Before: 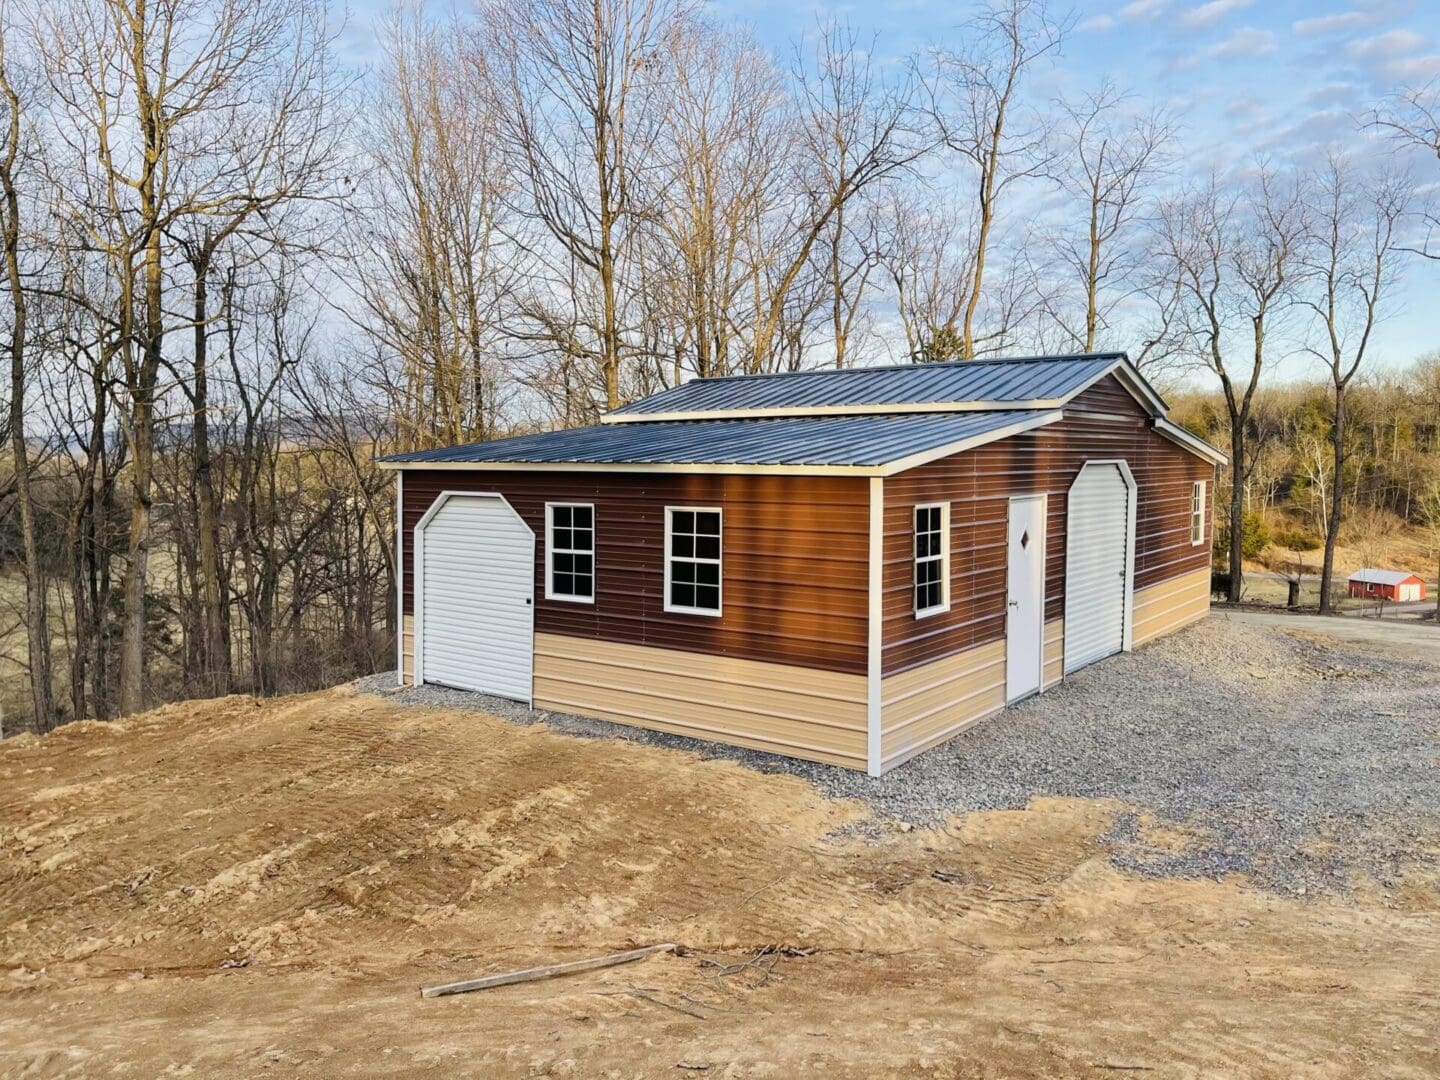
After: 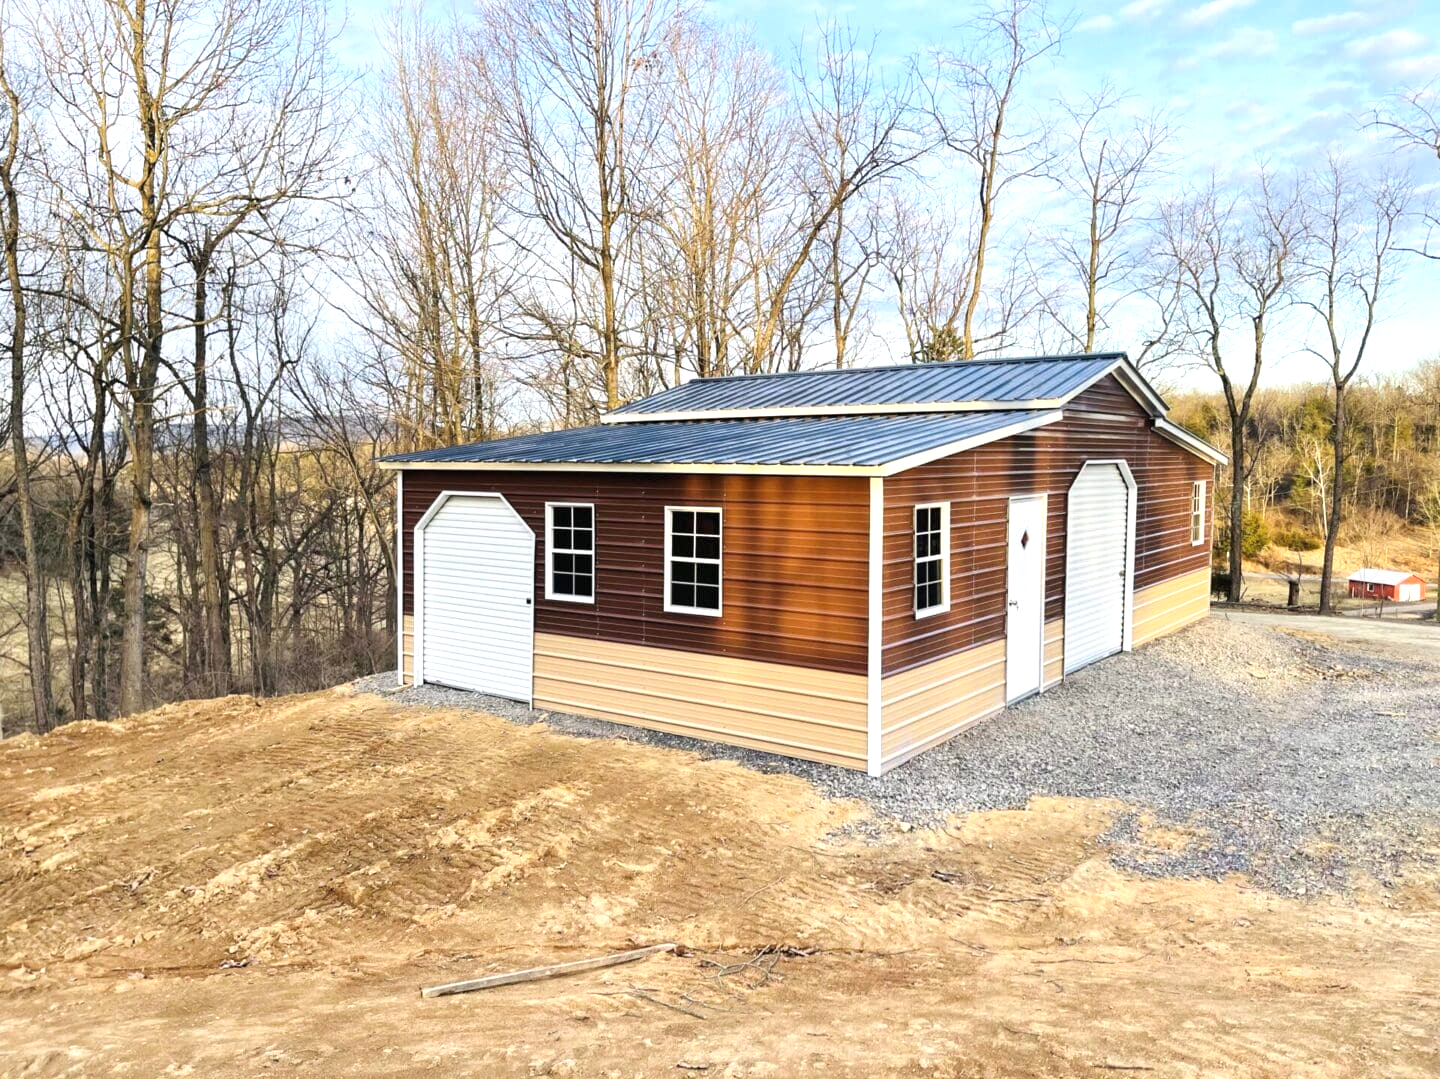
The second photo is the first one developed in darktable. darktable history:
exposure: black level correction 0, exposure 0.7 EV, compensate exposure bias true, compensate highlight preservation false
crop: bottom 0.071%
